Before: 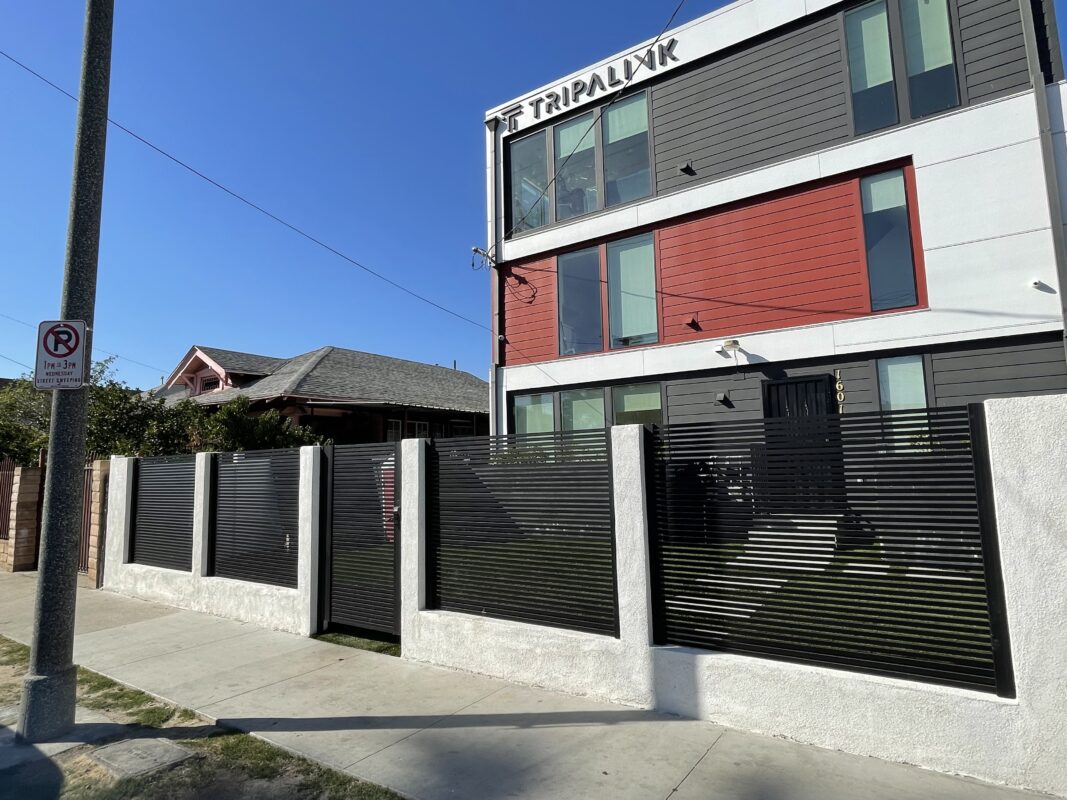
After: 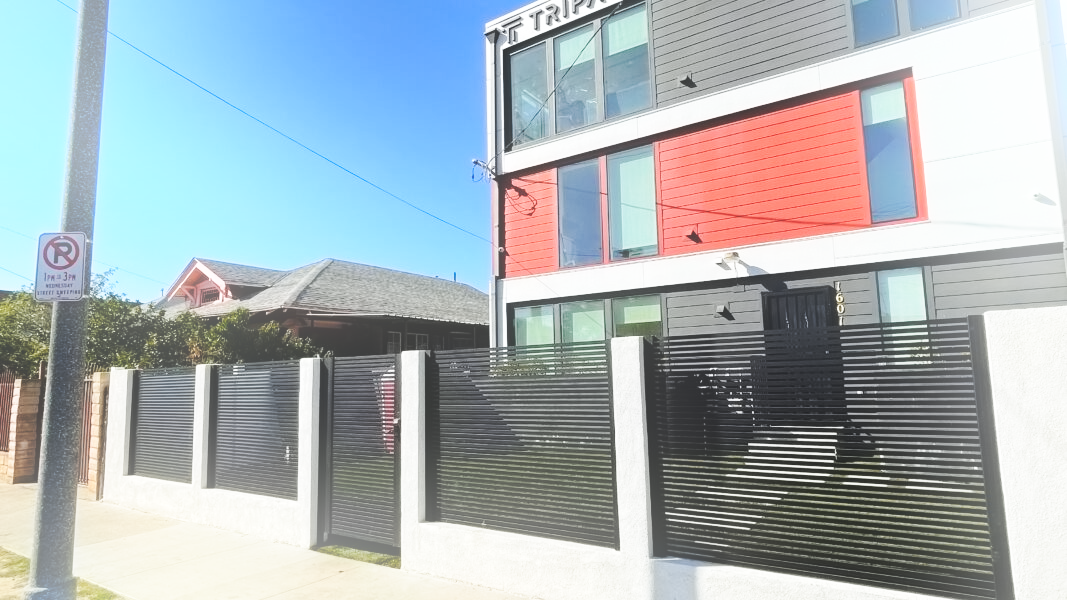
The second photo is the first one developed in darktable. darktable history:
color balance rgb: on, module defaults
contrast equalizer: y [[0.5 ×6], [0.5 ×6], [0.5 ×6], [0 ×6], [0, 0.039, 0.251, 0.29, 0.293, 0.292]]
crop: top 11.038%, bottom 13.962%
base curve: curves: ch0 [(0, 0) (0.028, 0.03) (0.121, 0.232) (0.46, 0.748) (0.859, 0.968) (1, 1)], preserve colors none
bloom: on, module defaults
